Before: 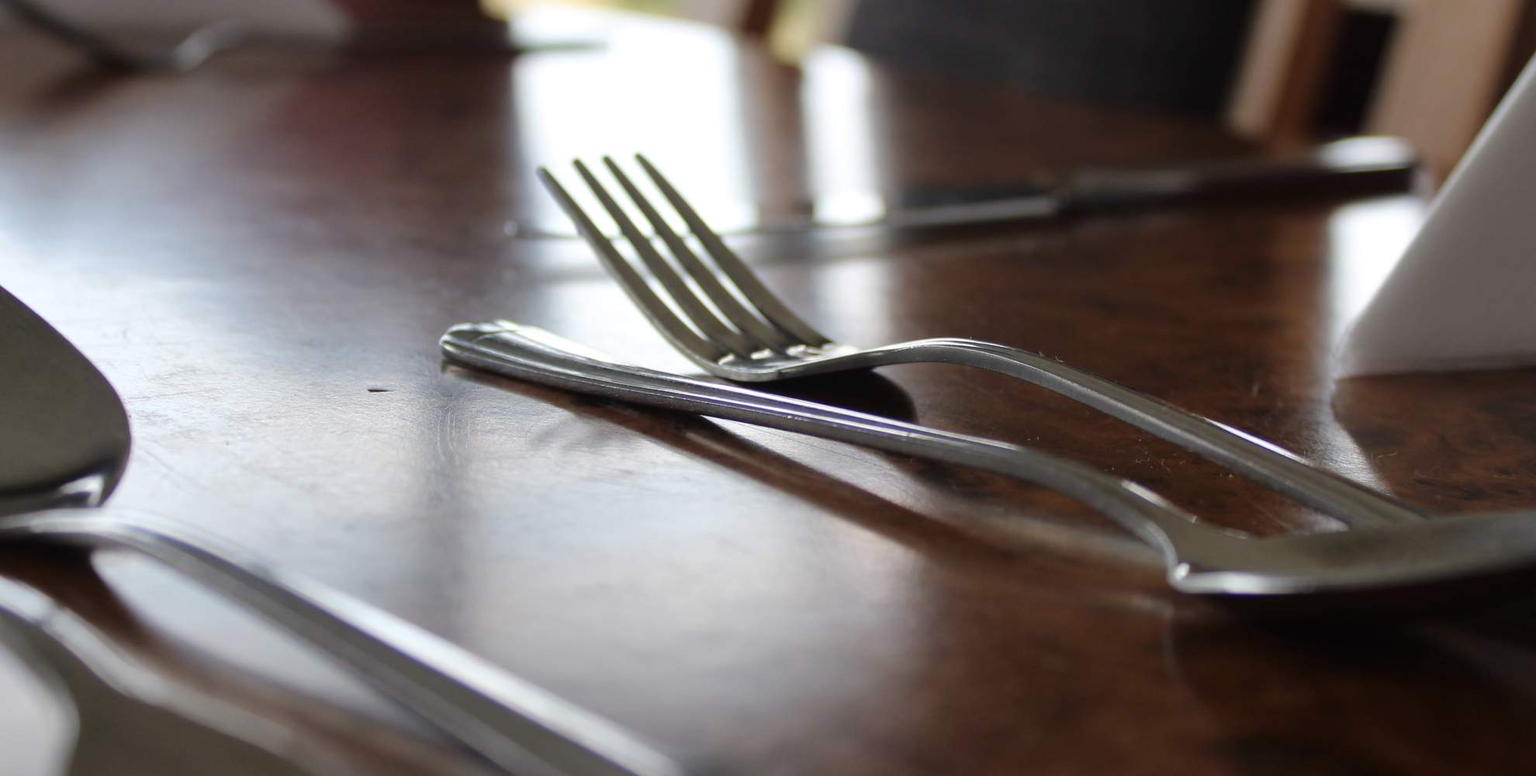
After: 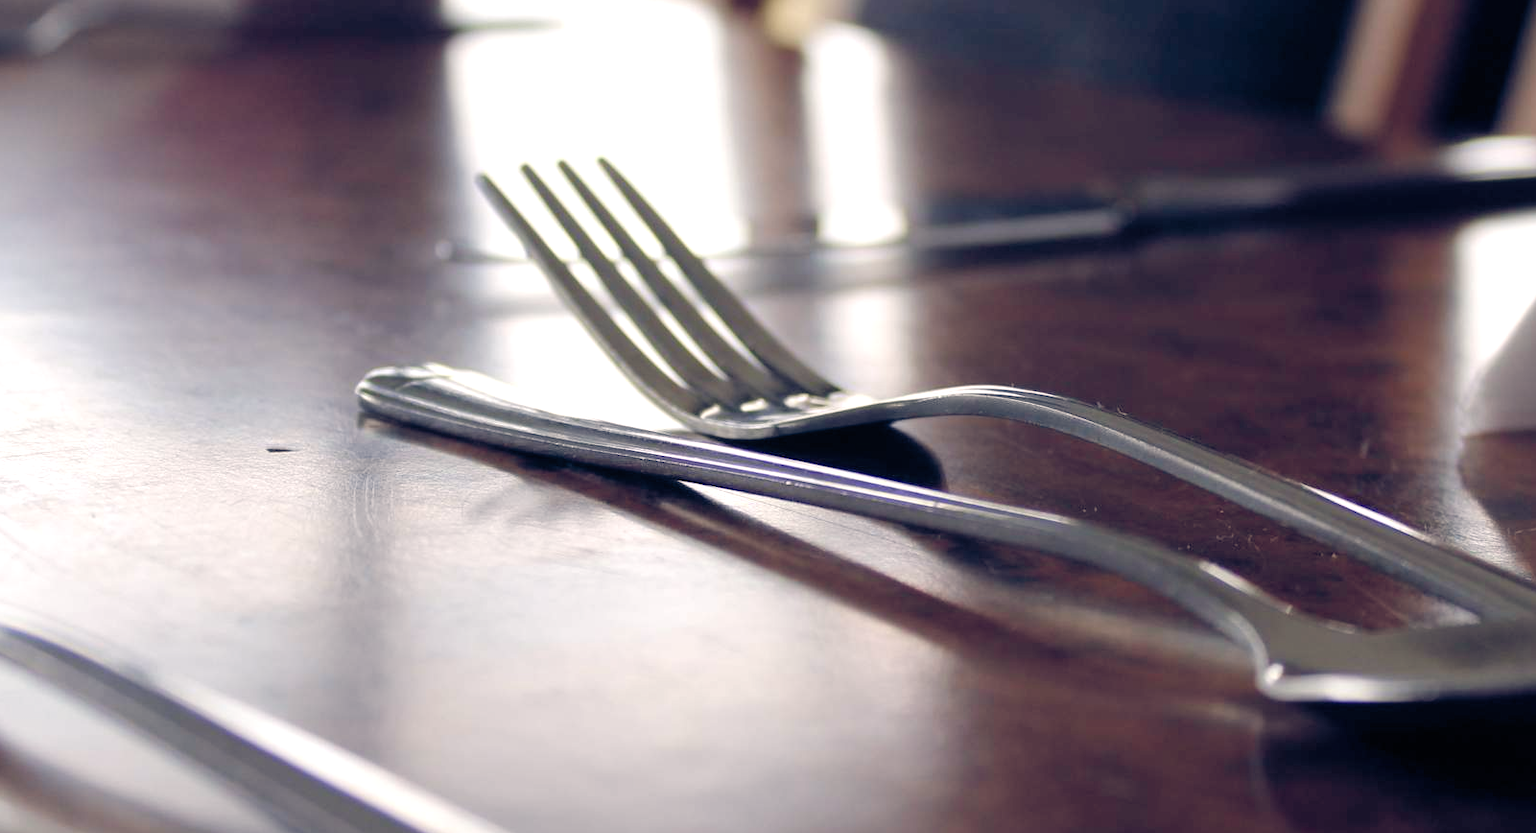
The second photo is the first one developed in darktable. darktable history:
color balance rgb: highlights gain › chroma 2.94%, highlights gain › hue 60.57°, global offset › chroma 0.25%, global offset › hue 256.52°, perceptual saturation grading › global saturation 20%, perceptual saturation grading › highlights -50%, perceptual saturation grading › shadows 30%, contrast 15%
contrast brightness saturation: brightness 0.15
crop: left 9.929%, top 3.475%, right 9.188%, bottom 9.529%
